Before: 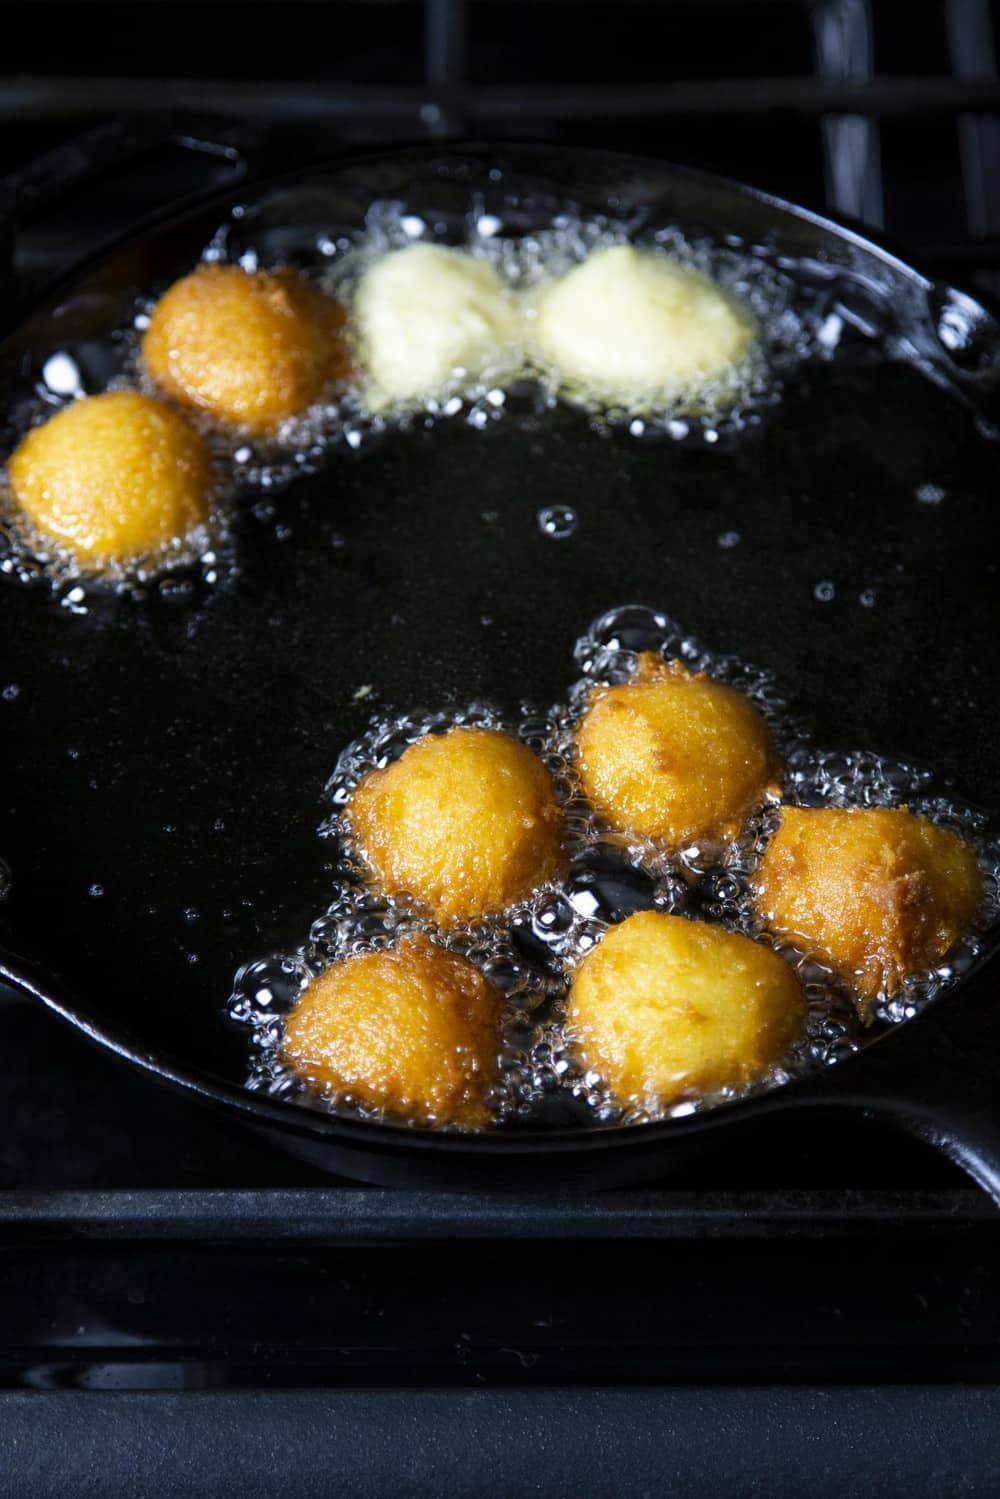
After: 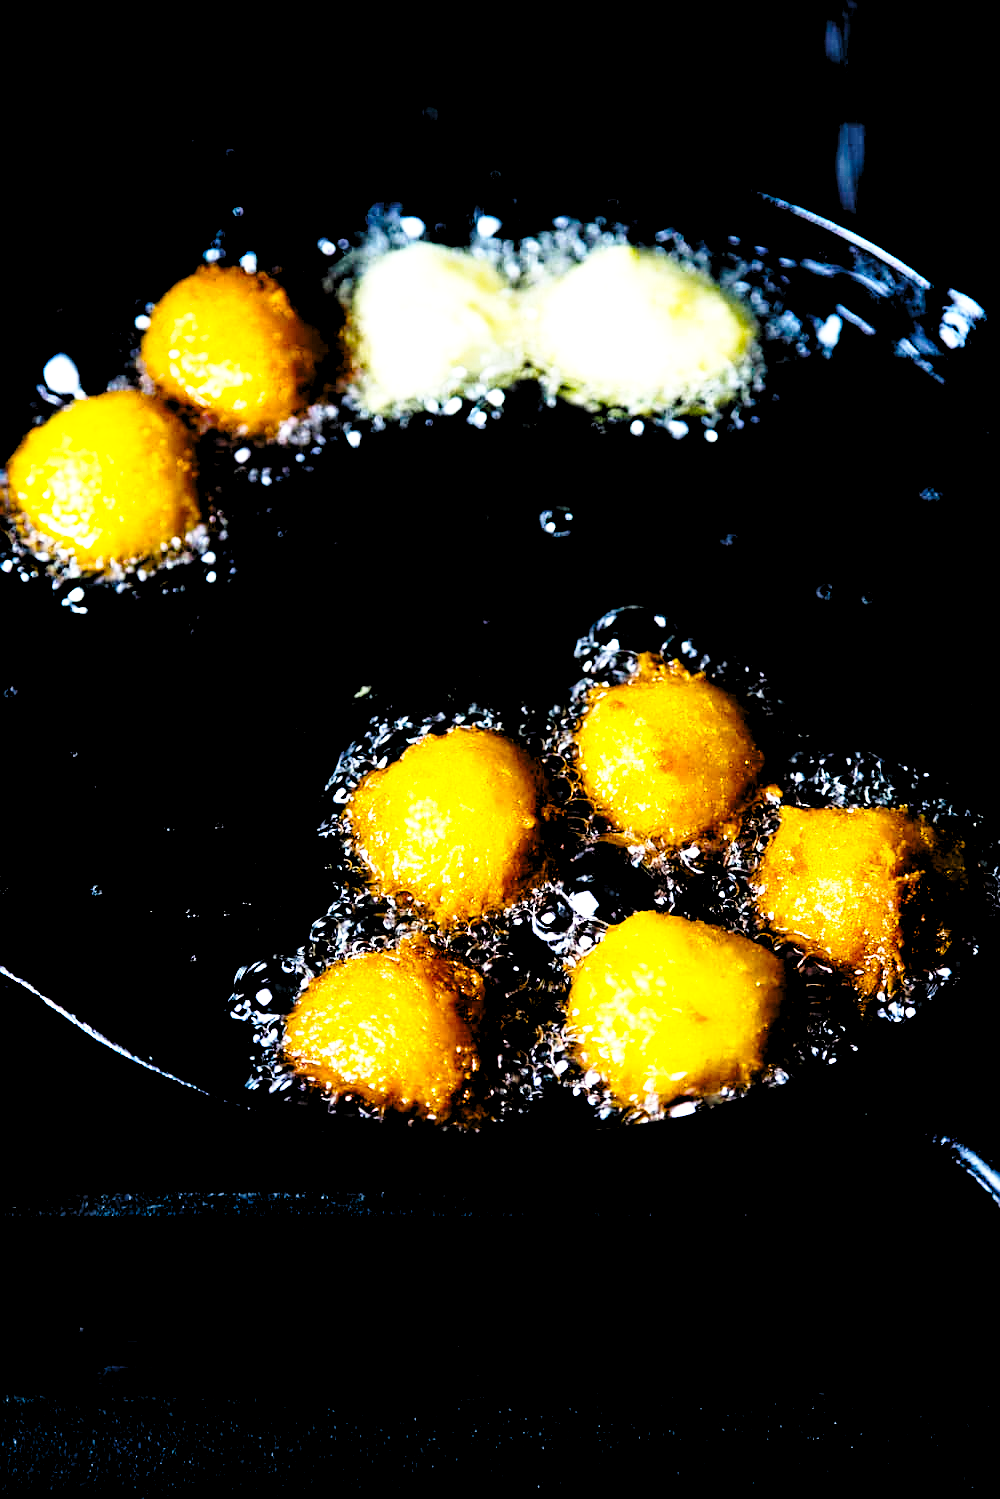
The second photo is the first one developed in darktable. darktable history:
base curve: curves: ch0 [(0, 0) (0.028, 0.03) (0.121, 0.232) (0.46, 0.748) (0.859, 0.968) (1, 1)], preserve colors none
sharpen: on, module defaults
rgb levels: levels [[0.034, 0.472, 0.904], [0, 0.5, 1], [0, 0.5, 1]]
color balance rgb: linear chroma grading › global chroma 9%, perceptual saturation grading › global saturation 36%, perceptual saturation grading › shadows 35%, perceptual brilliance grading › global brilliance 15%, perceptual brilliance grading › shadows -35%, global vibrance 15%
tone equalizer: on, module defaults
